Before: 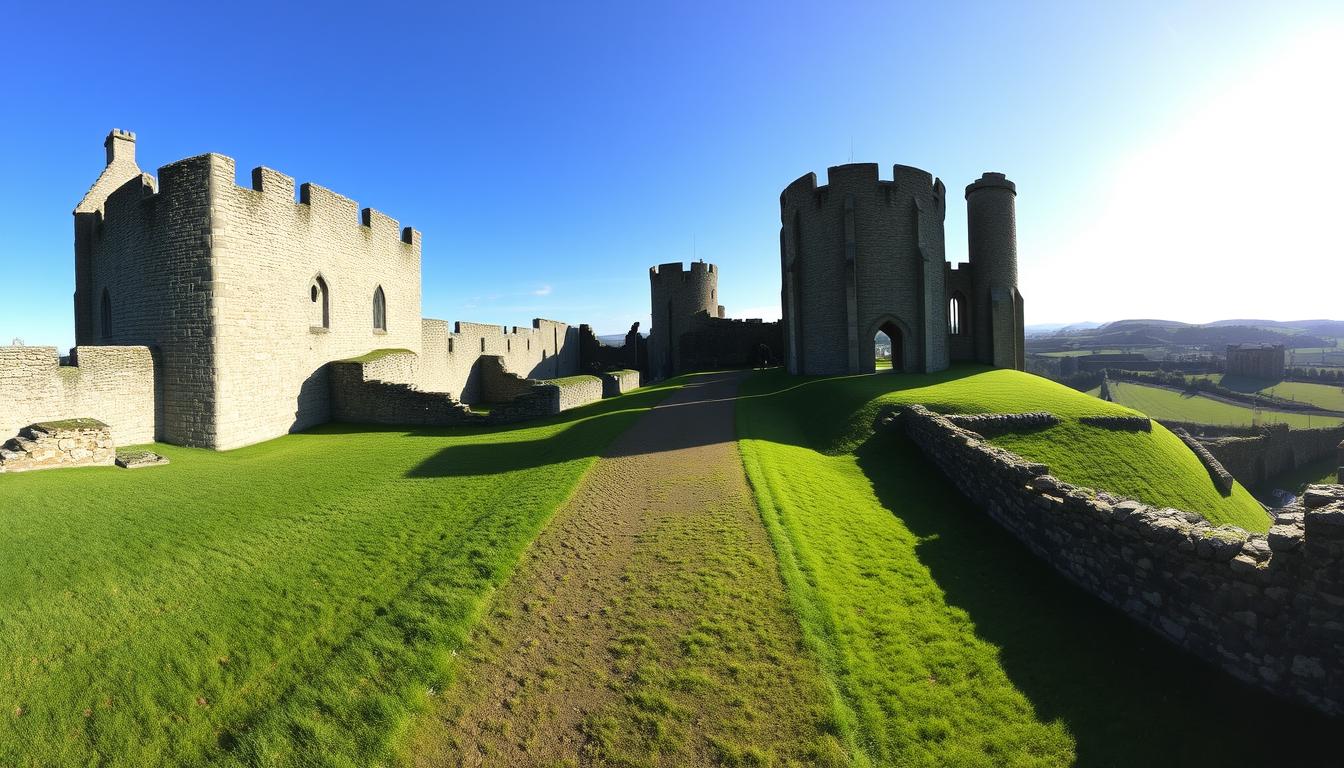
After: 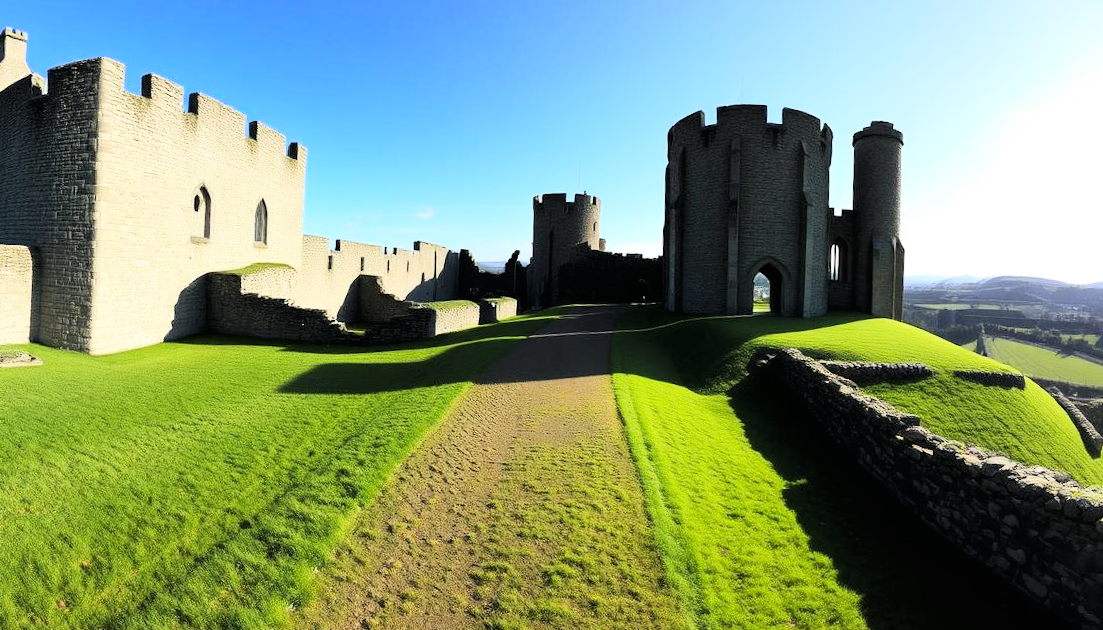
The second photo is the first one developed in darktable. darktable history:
crop and rotate: angle -3.27°, left 5.211%, top 5.211%, right 4.607%, bottom 4.607%
tone curve: curves: ch0 [(0, 0) (0.082, 0.02) (0.129, 0.078) (0.275, 0.301) (0.67, 0.809) (1, 1)], color space Lab, linked channels, preserve colors none
